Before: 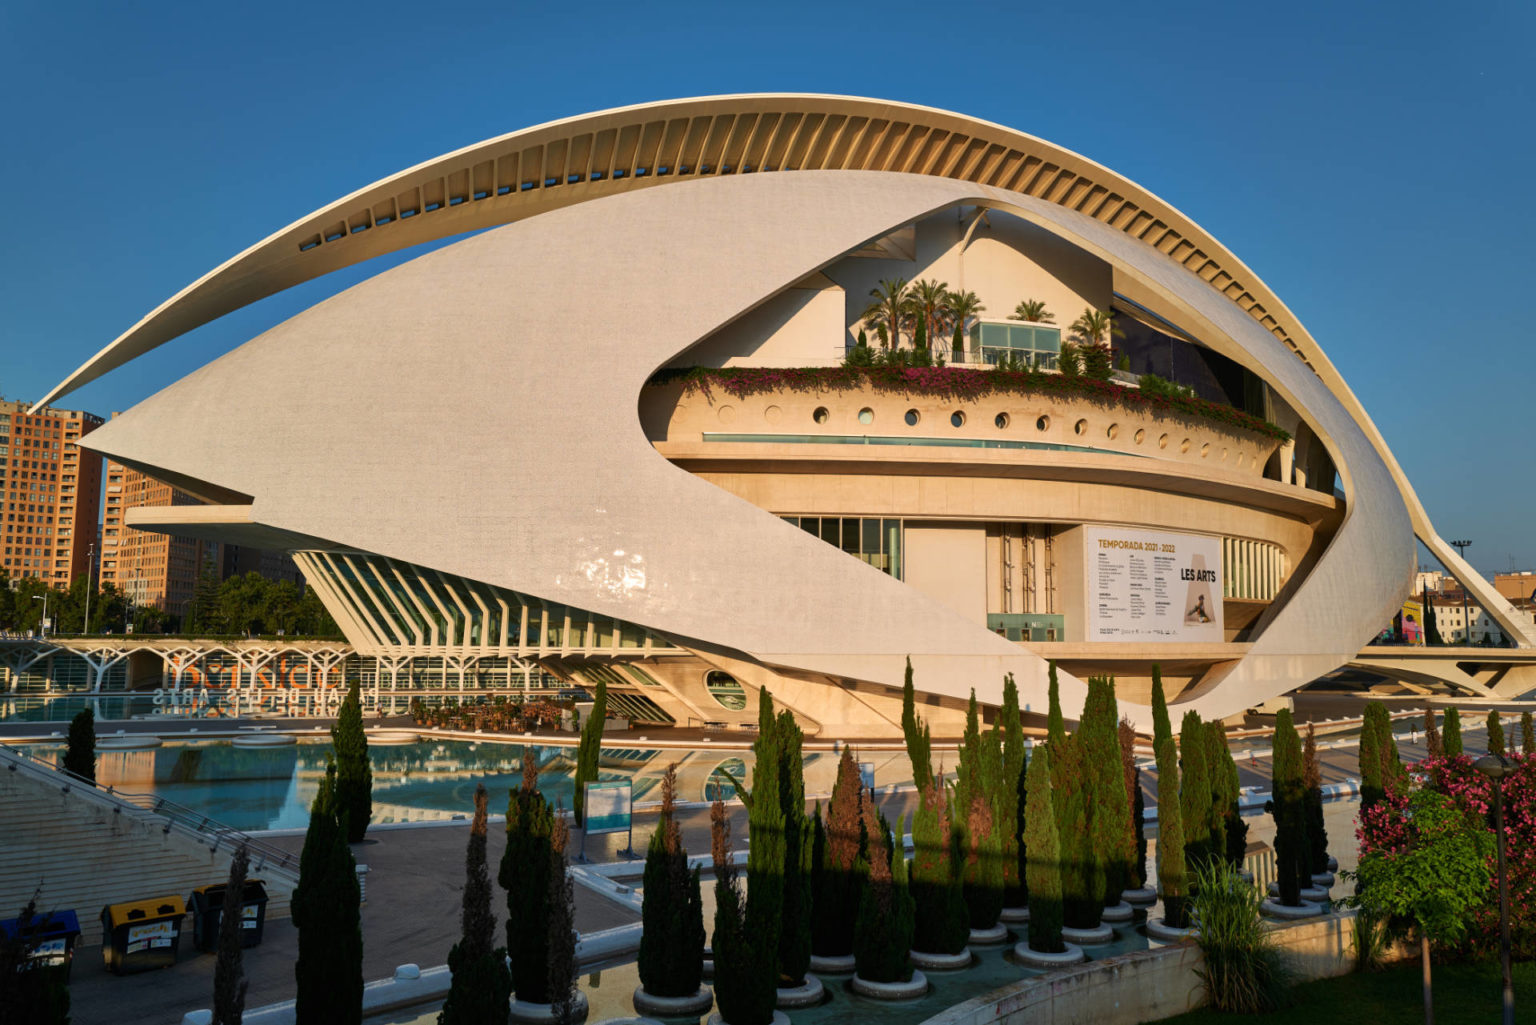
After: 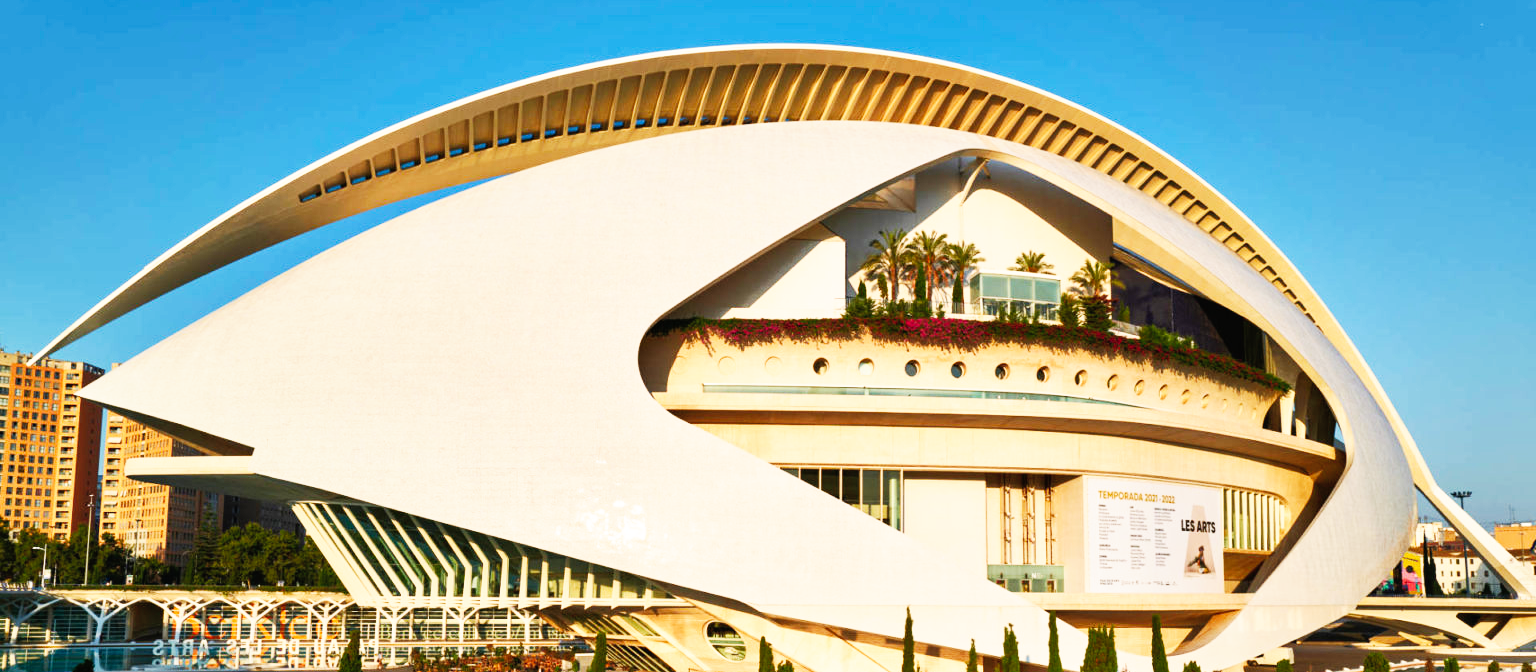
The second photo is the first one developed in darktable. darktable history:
shadows and highlights: shadows 43.38, highlights 7.7
crop and rotate: top 4.872%, bottom 29.495%
base curve: curves: ch0 [(0, 0) (0.007, 0.004) (0.027, 0.03) (0.046, 0.07) (0.207, 0.54) (0.442, 0.872) (0.673, 0.972) (1, 1)], preserve colors none
